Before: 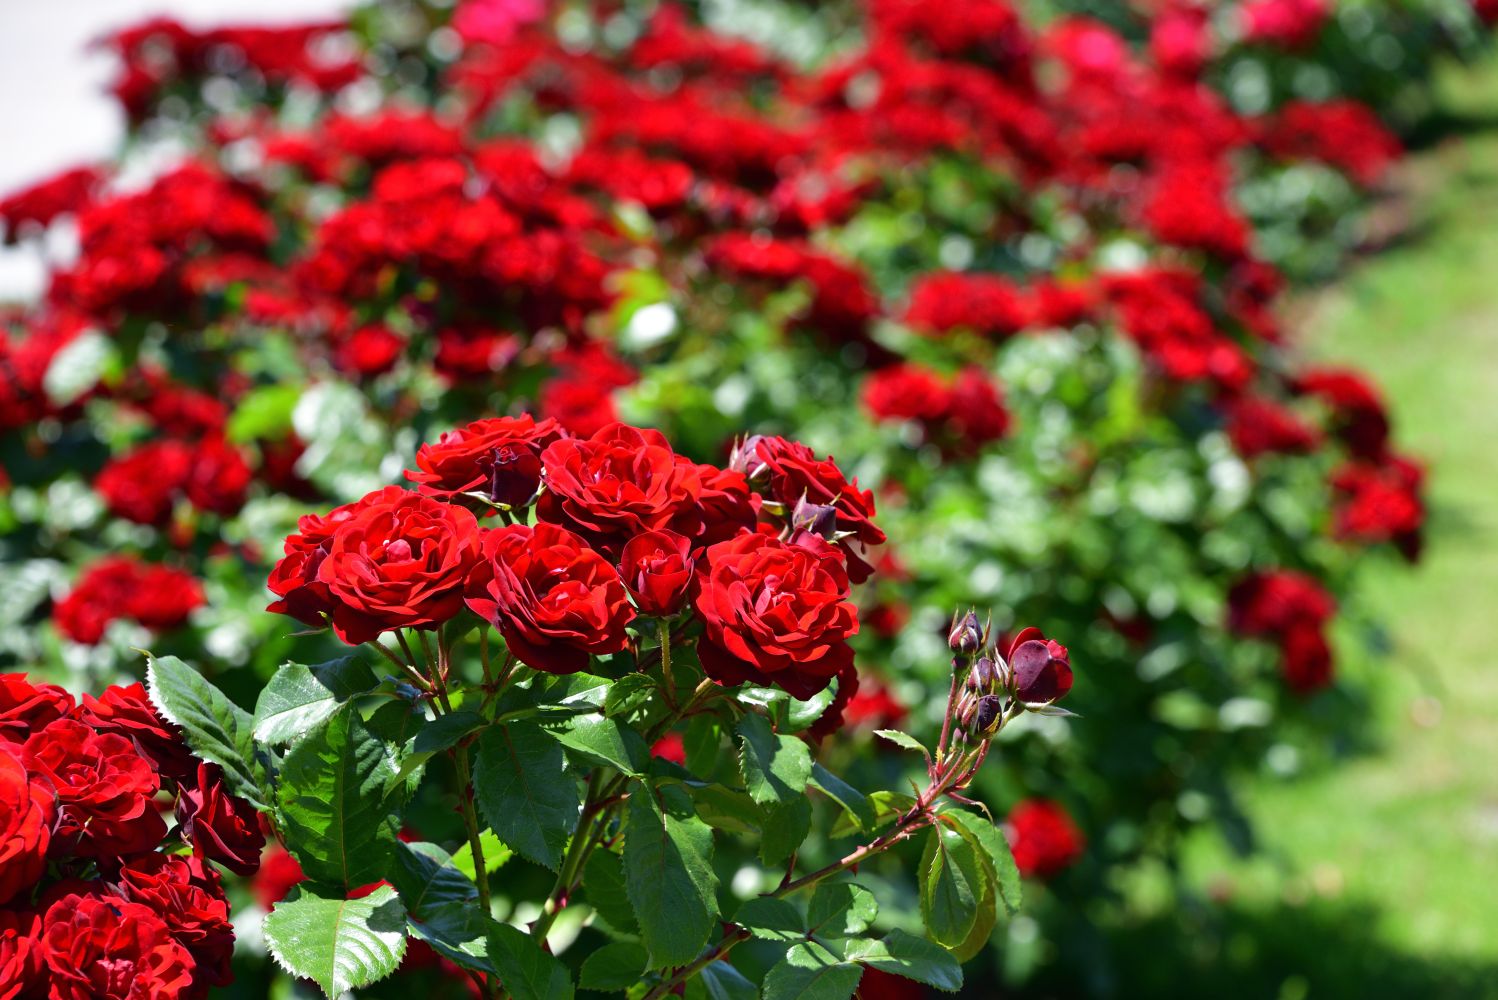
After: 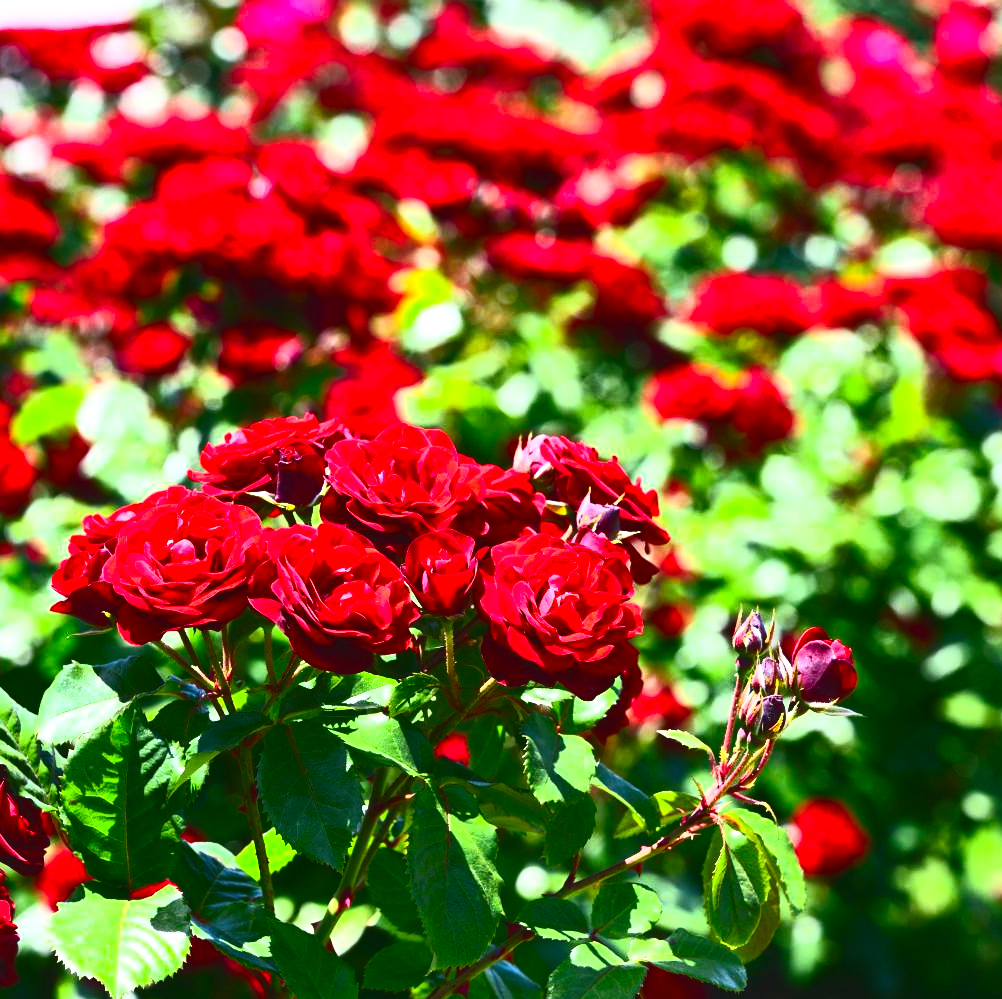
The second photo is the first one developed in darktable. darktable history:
crop and rotate: left 14.42%, right 18.646%
contrast brightness saturation: contrast 0.832, brightness 0.596, saturation 0.601
exposure: black level correction -0.003, exposure 0.045 EV, compensate highlight preservation false
local contrast: mode bilateral grid, contrast 19, coarseness 51, detail 119%, midtone range 0.2
